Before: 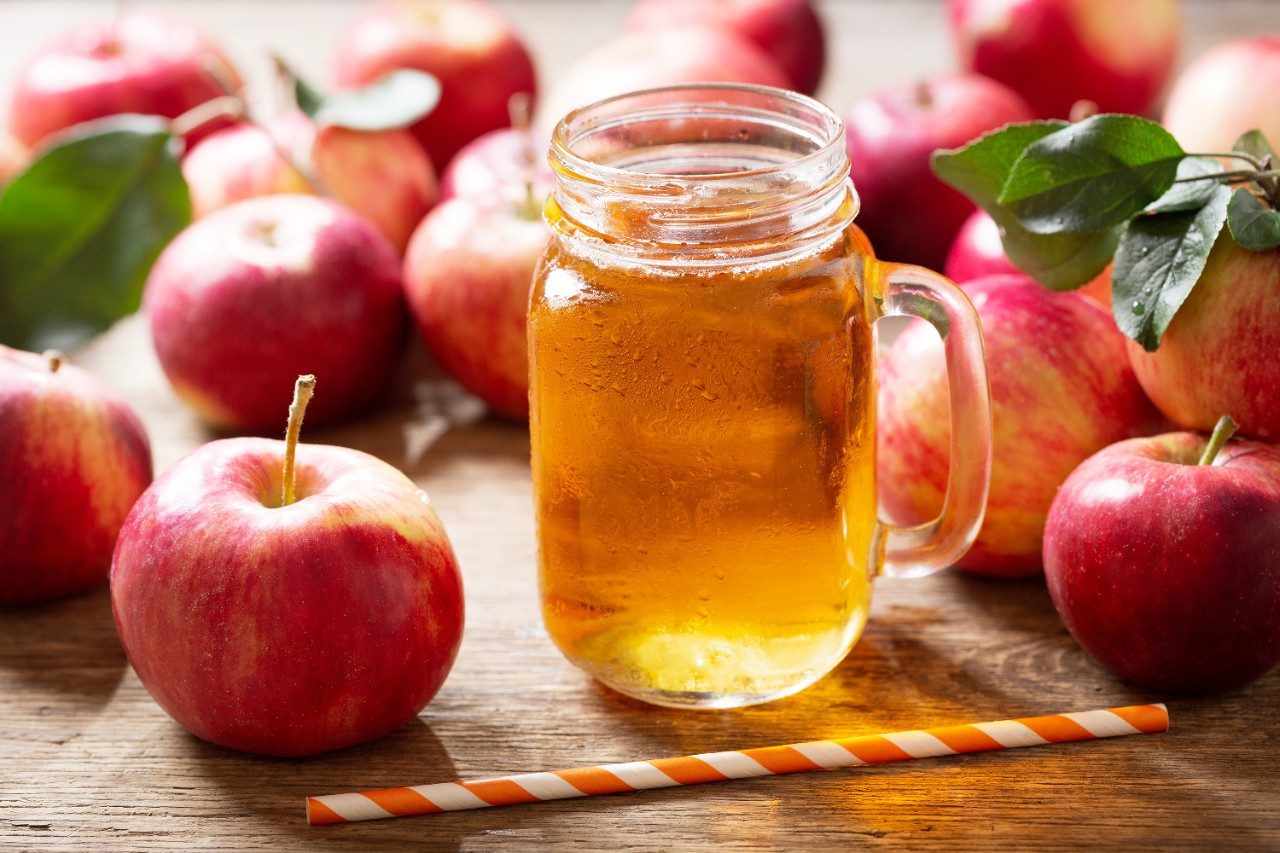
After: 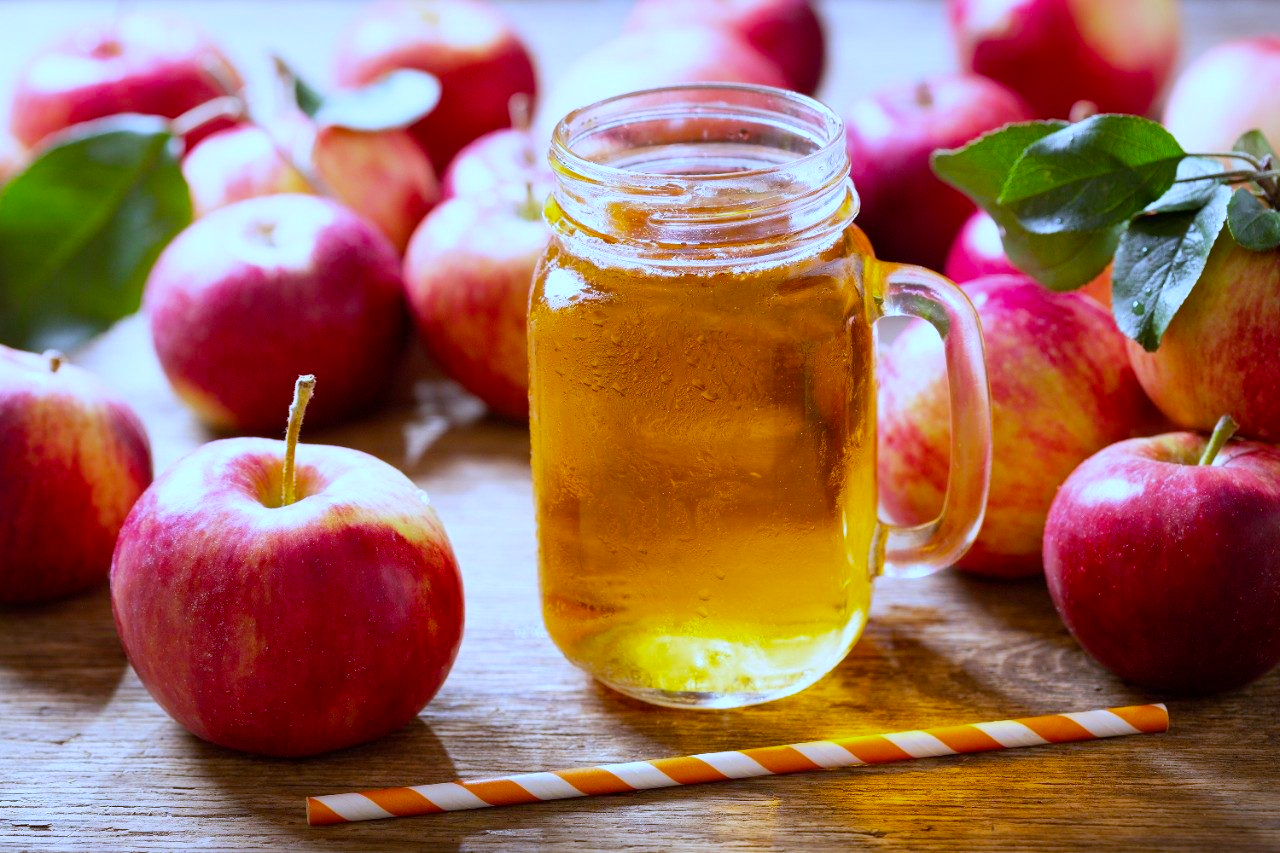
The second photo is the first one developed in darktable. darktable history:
color balance rgb: perceptual saturation grading › global saturation 20%, global vibrance 20%
white balance: red 0.871, blue 1.249
